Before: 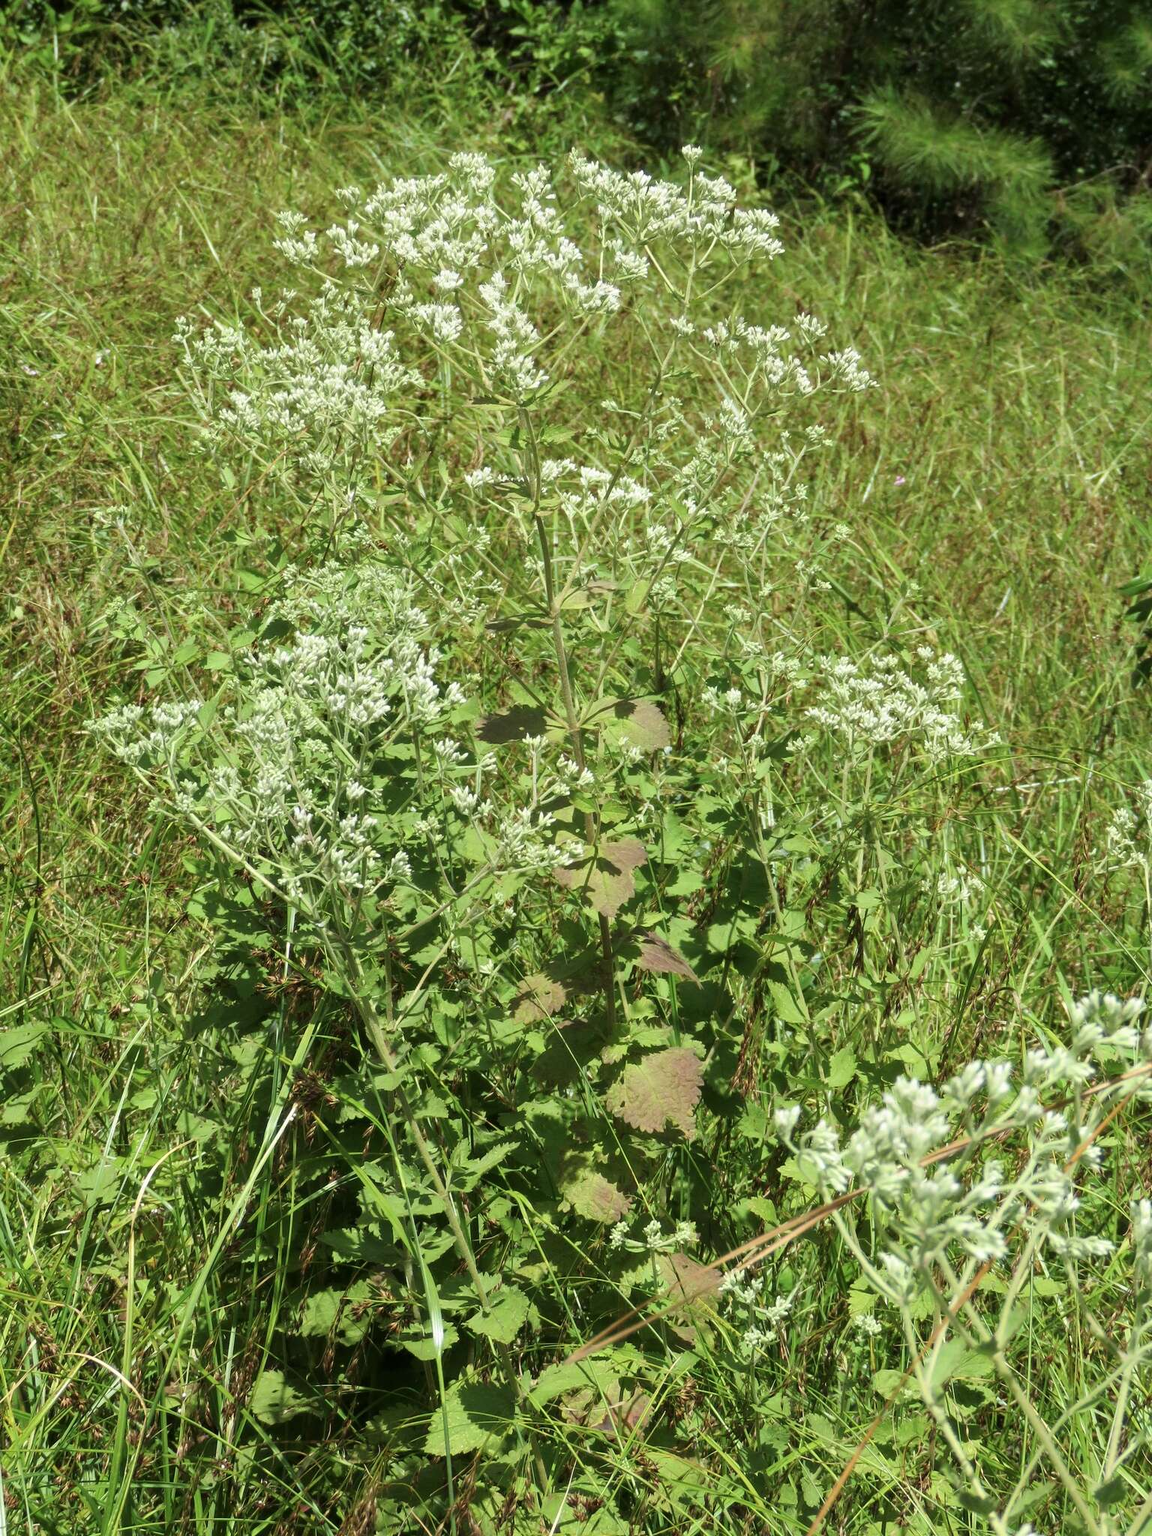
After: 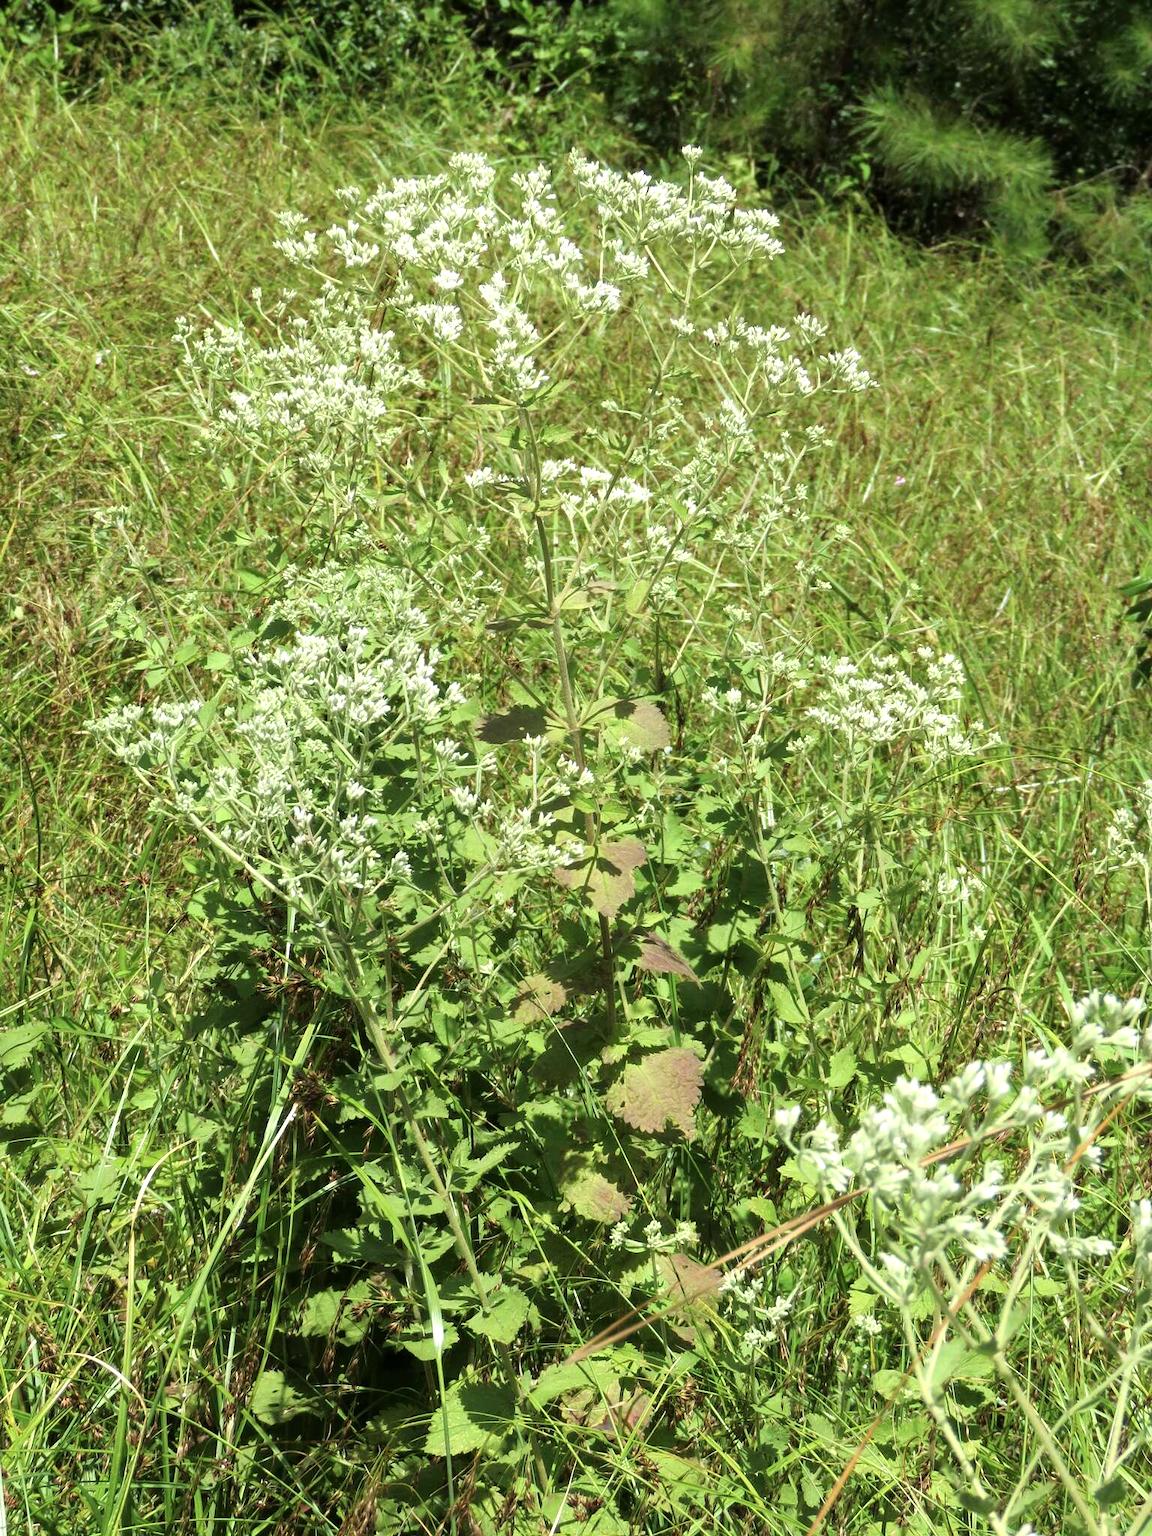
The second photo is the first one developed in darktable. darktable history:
tone equalizer: -8 EV -0.429 EV, -7 EV -0.36 EV, -6 EV -0.367 EV, -5 EV -0.23 EV, -3 EV 0.242 EV, -2 EV 0.338 EV, -1 EV 0.373 EV, +0 EV 0.387 EV
